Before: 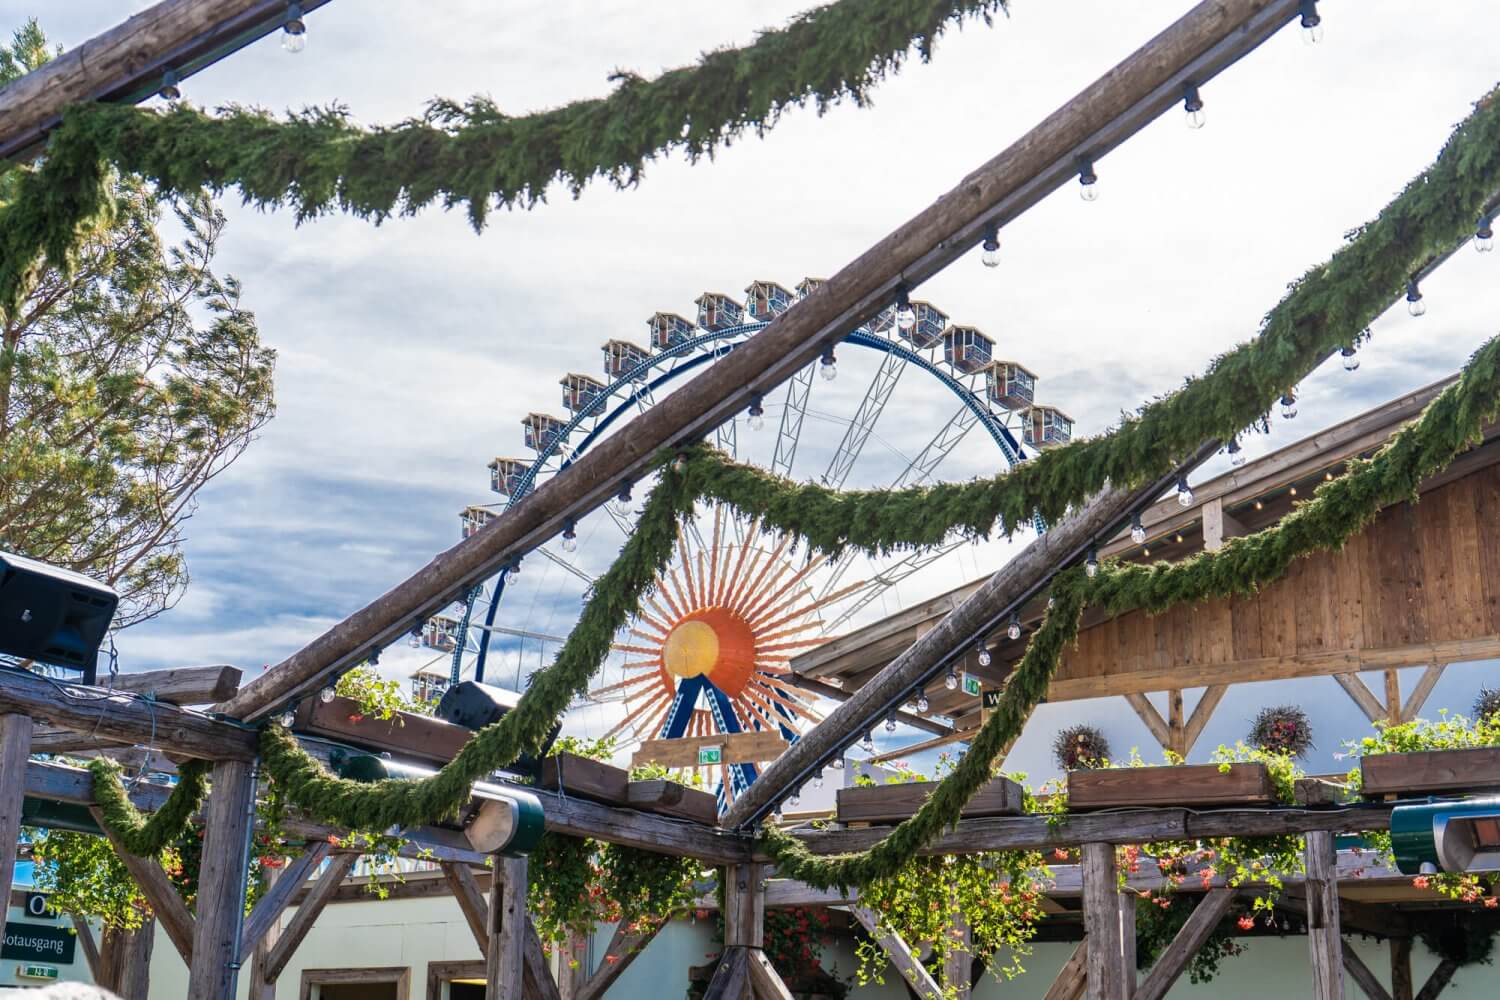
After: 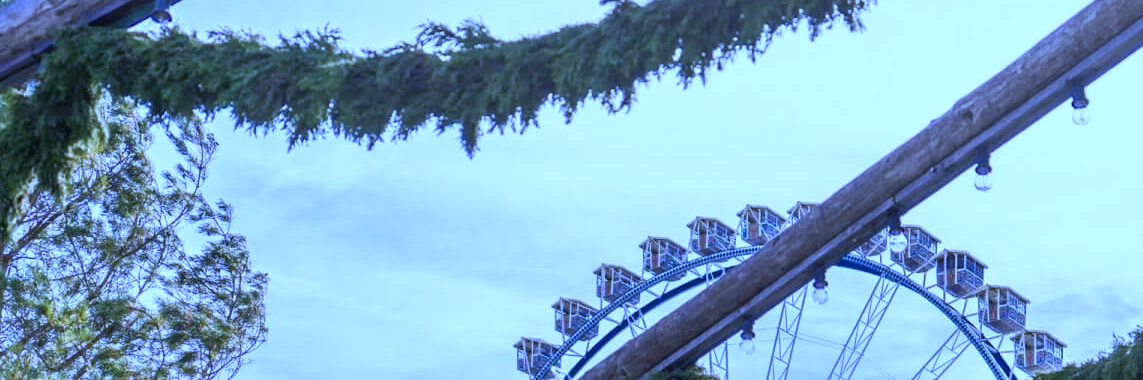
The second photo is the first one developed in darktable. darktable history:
white balance: red 0.766, blue 1.537
crop: left 0.579%, top 7.627%, right 23.167%, bottom 54.275%
